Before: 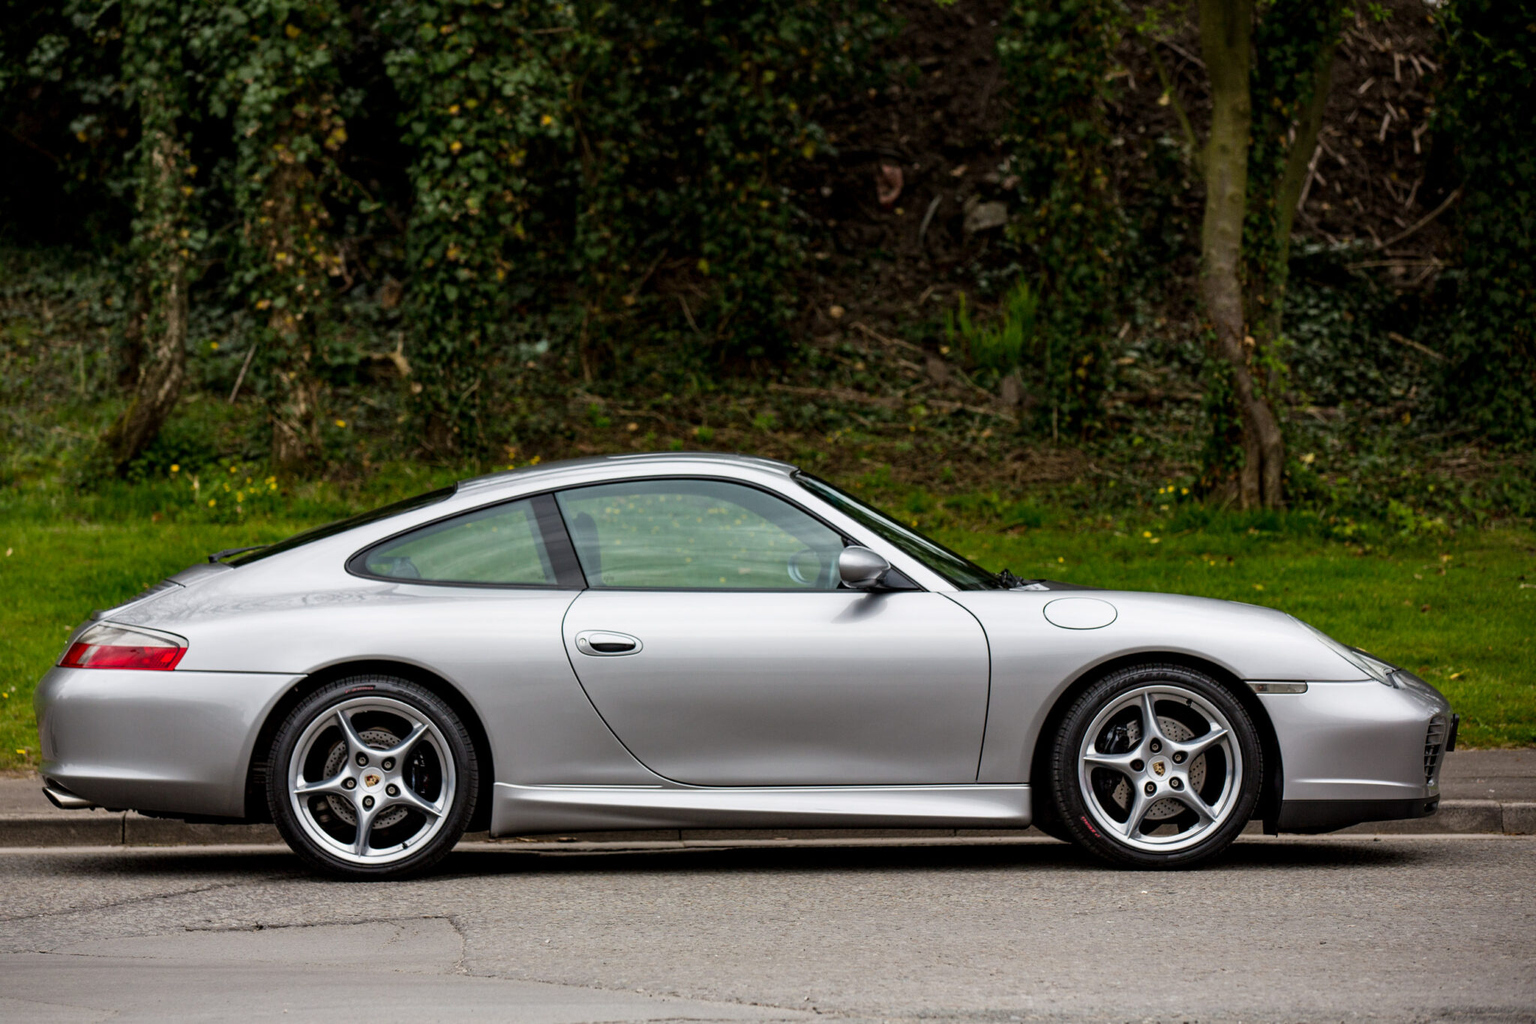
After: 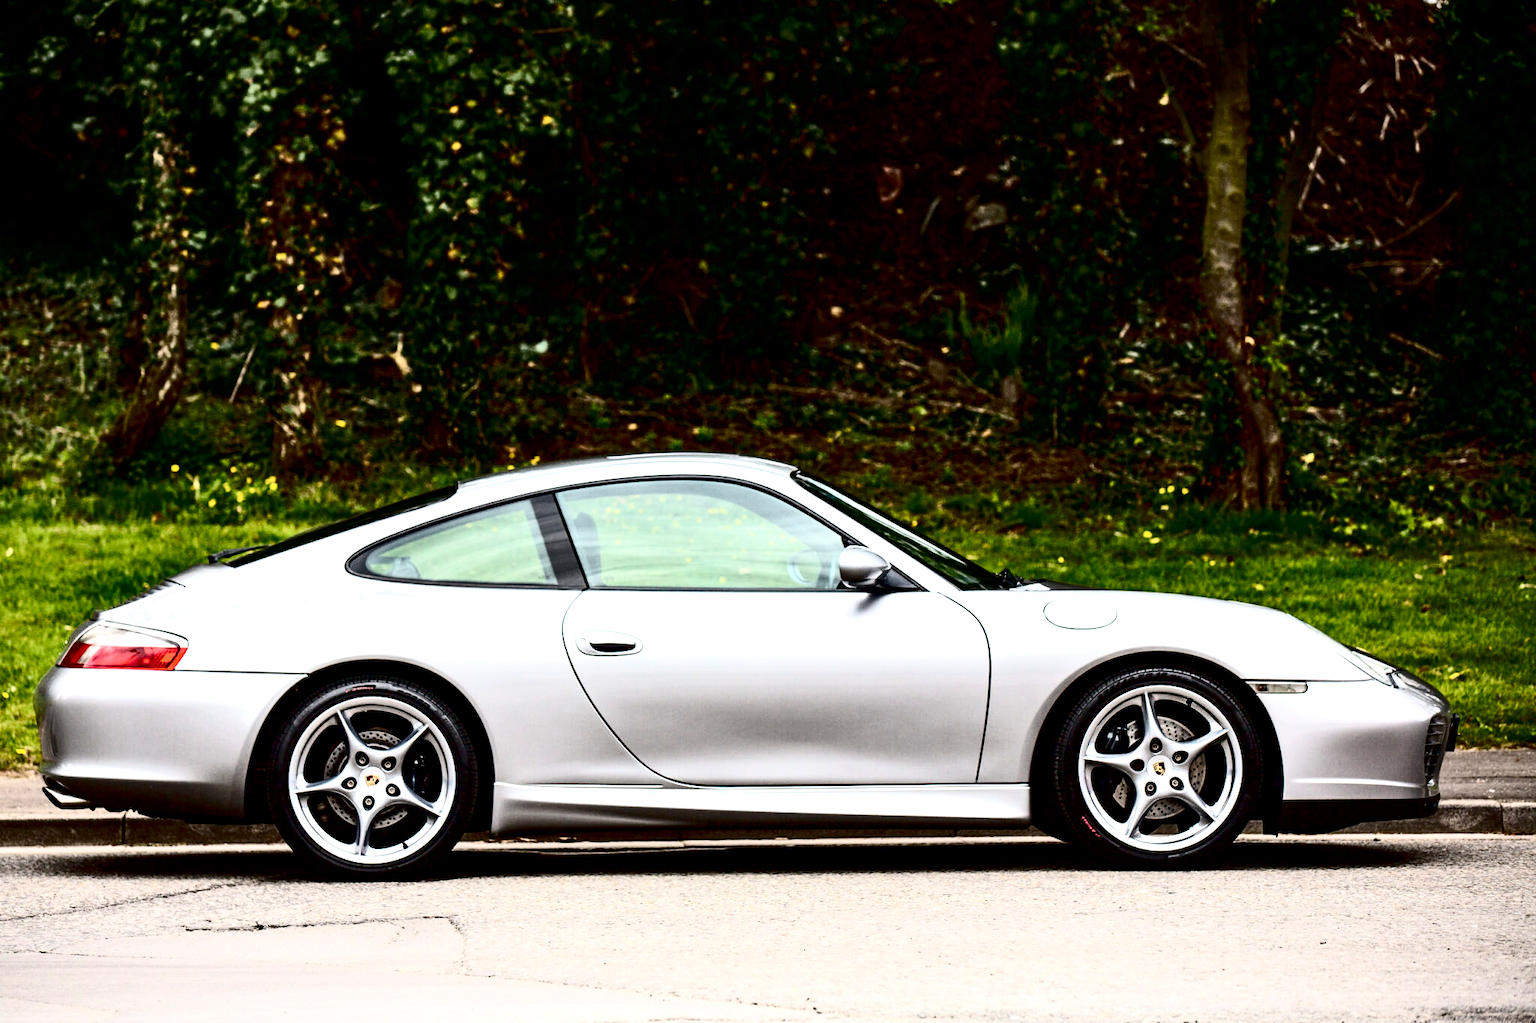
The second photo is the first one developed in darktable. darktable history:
exposure: black level correction 0.011, exposure 1.082 EV, compensate highlight preservation false
contrast brightness saturation: contrast 0.481, saturation -0.096
